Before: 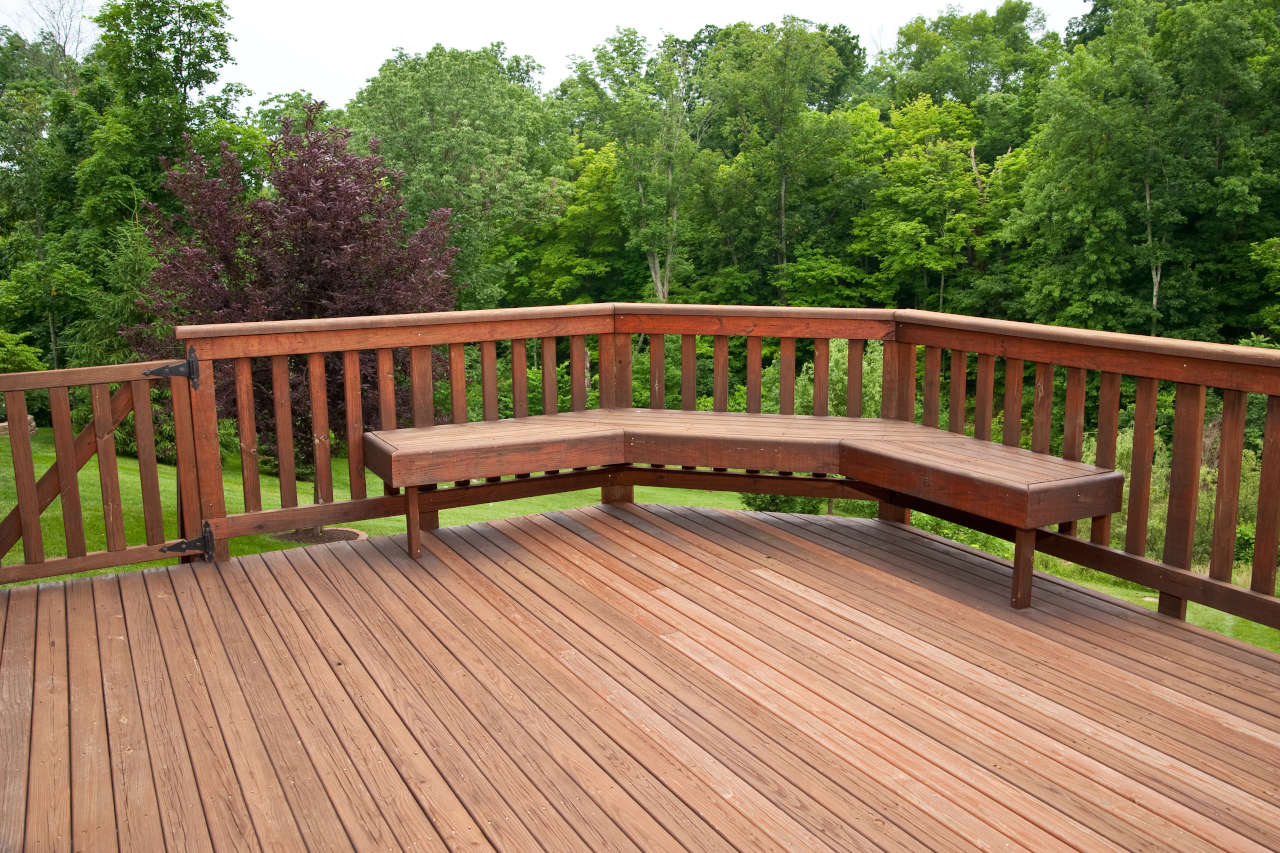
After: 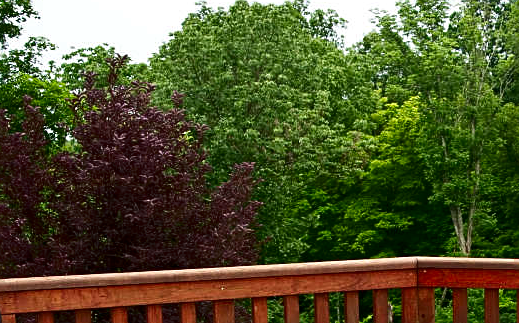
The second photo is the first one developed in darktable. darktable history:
contrast brightness saturation: contrast 0.13, brightness -0.24, saturation 0.14
sharpen: radius 1.967
crop: left 15.452%, top 5.459%, right 43.956%, bottom 56.62%
